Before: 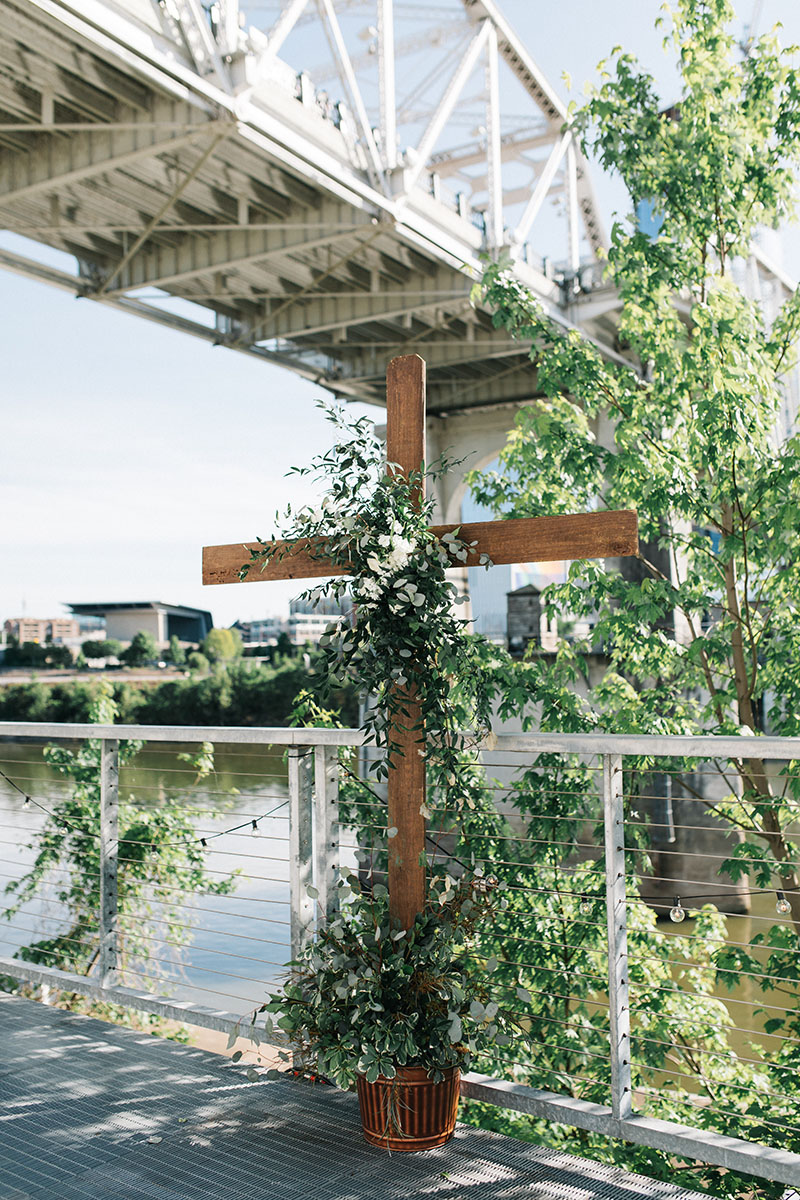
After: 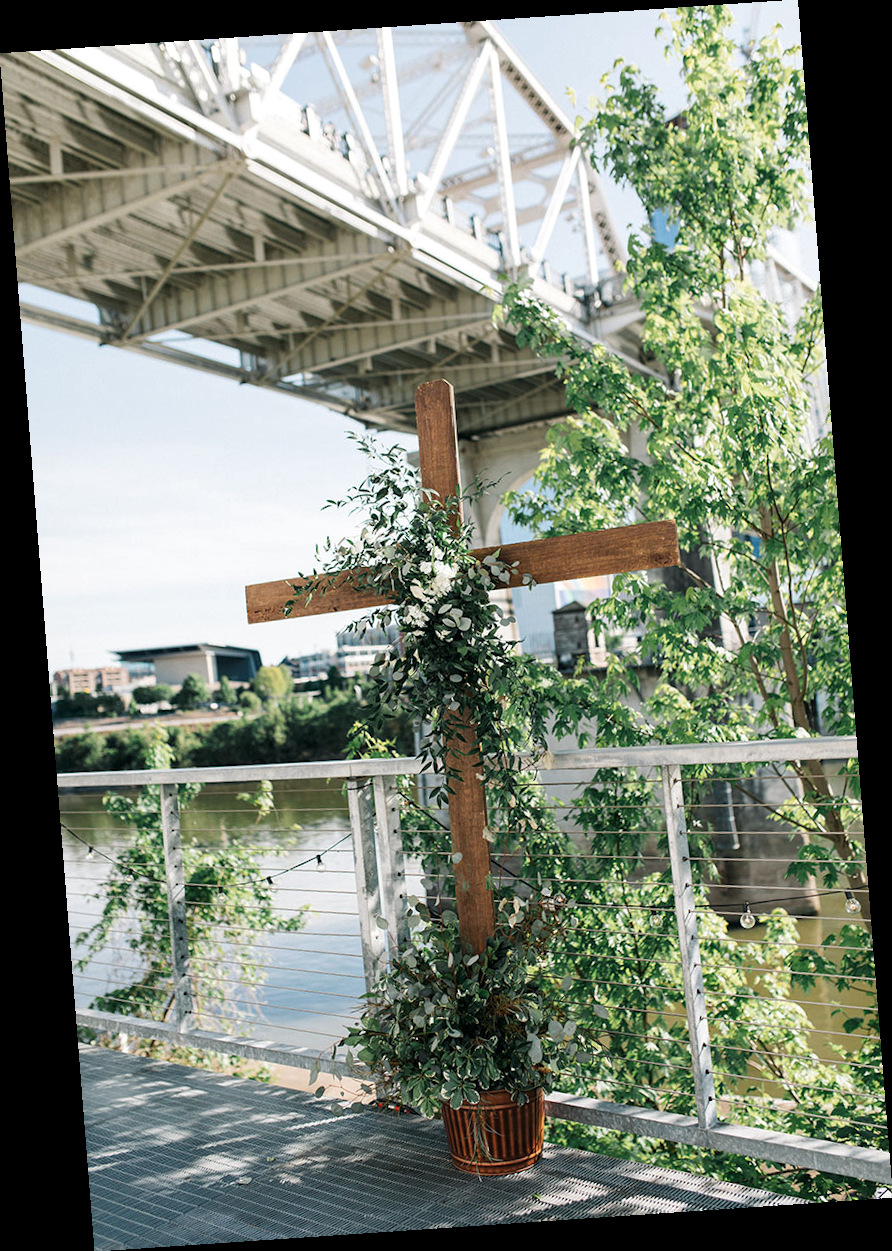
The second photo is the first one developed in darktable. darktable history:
rotate and perspective: rotation -4.2°, shear 0.006, automatic cropping off
local contrast: highlights 100%, shadows 100%, detail 120%, midtone range 0.2
